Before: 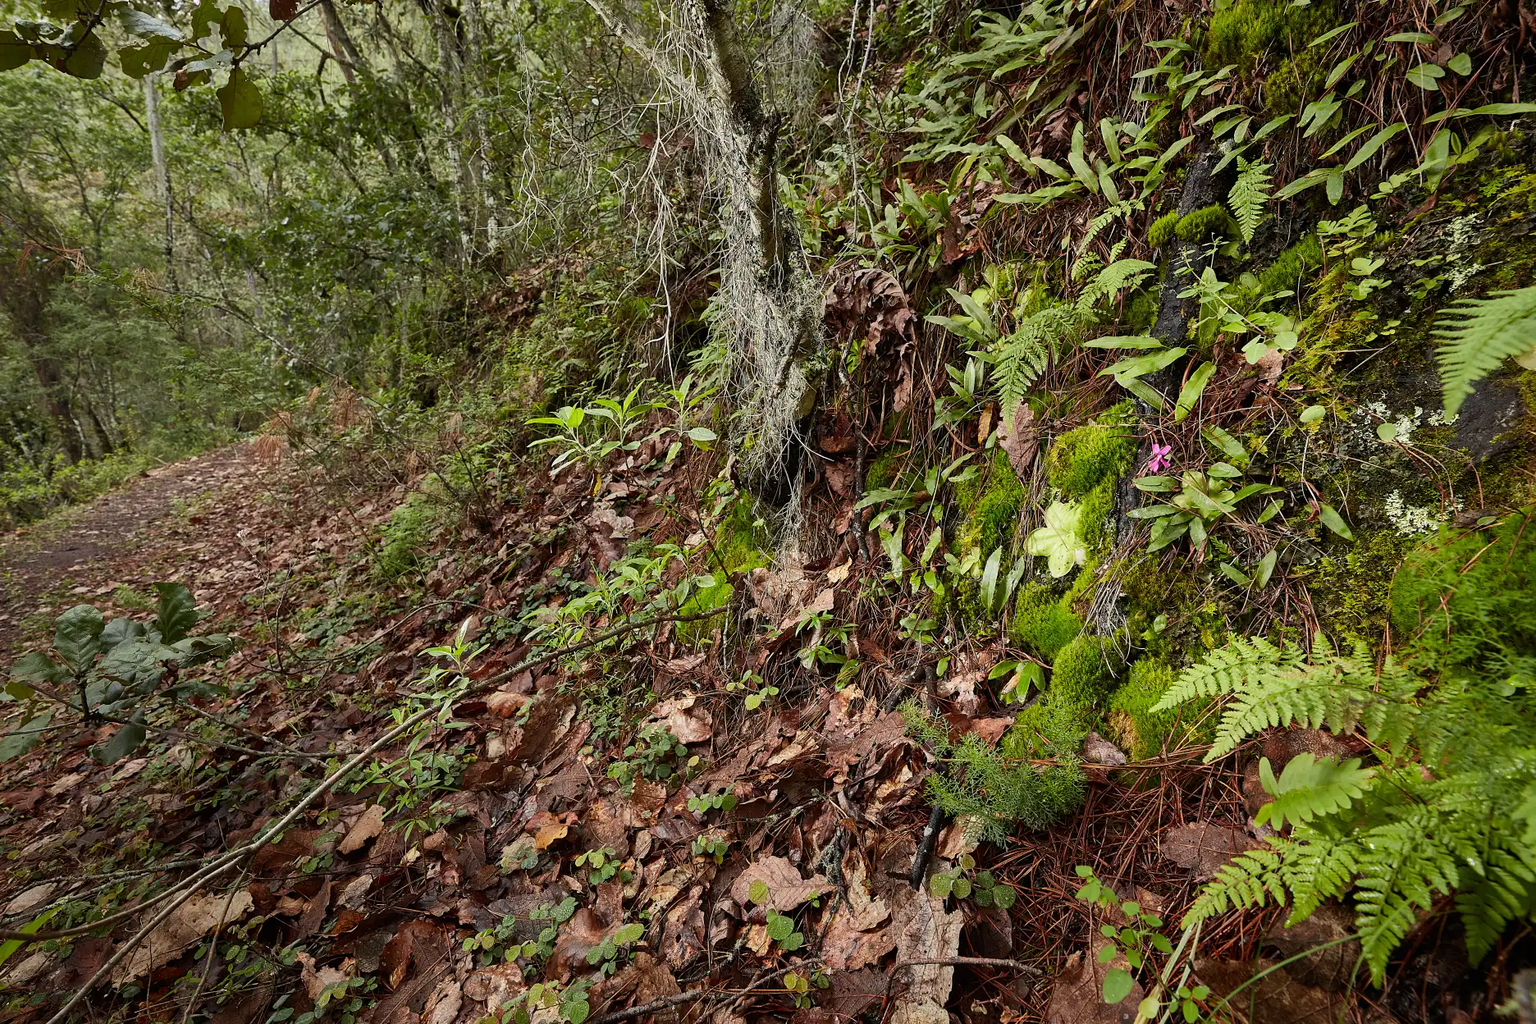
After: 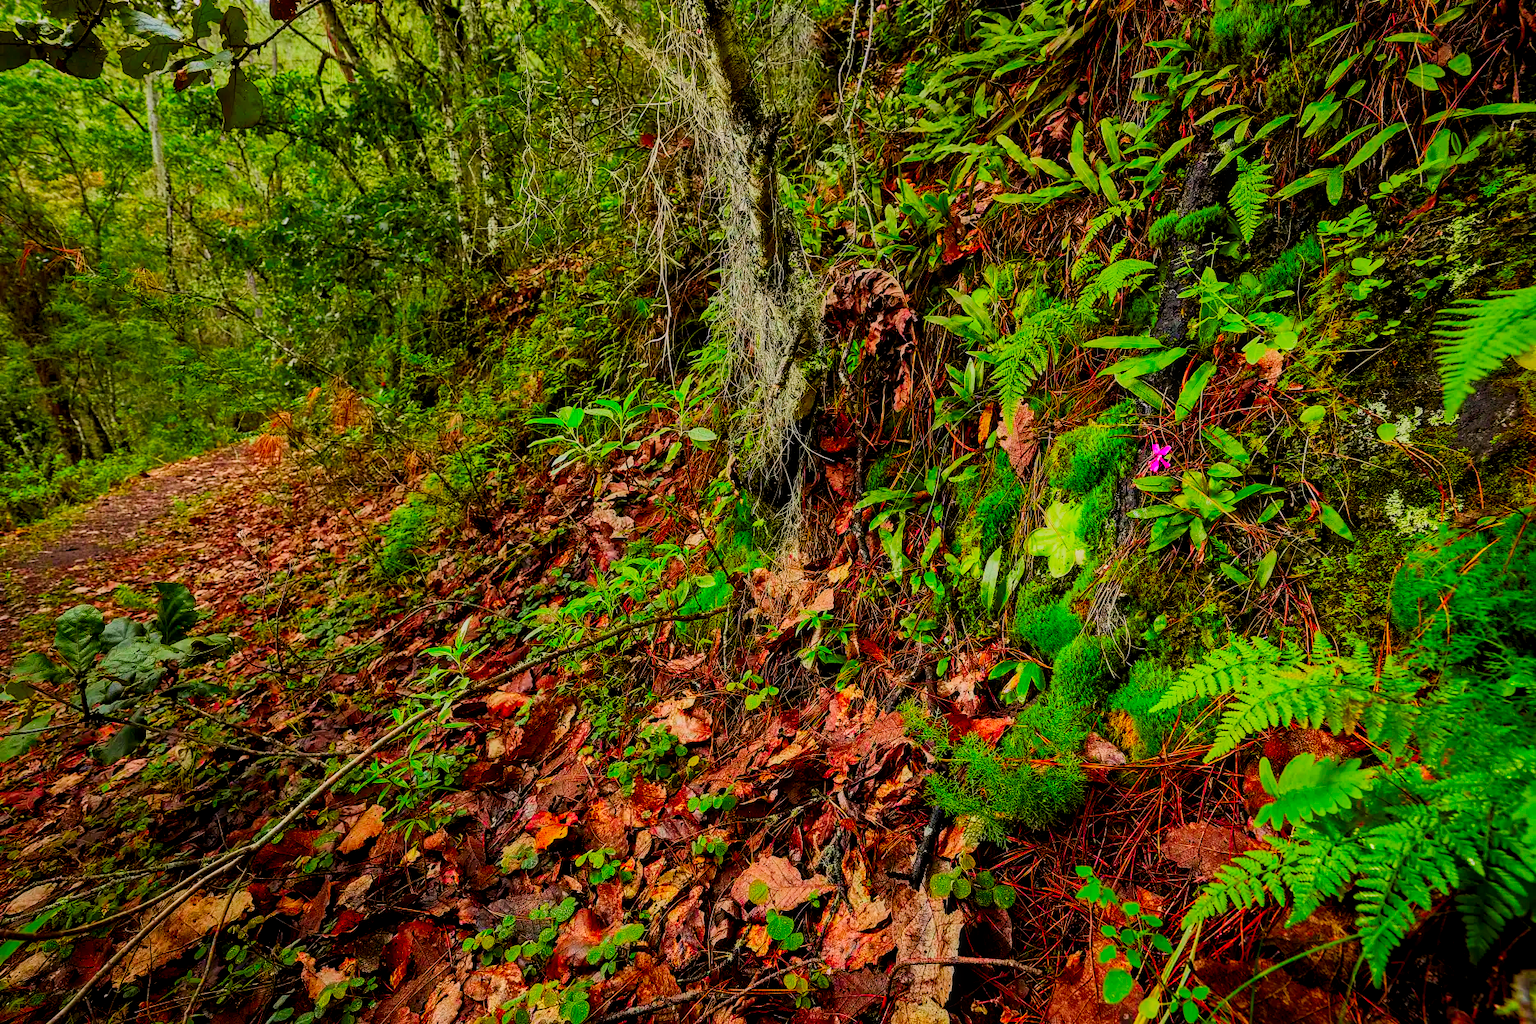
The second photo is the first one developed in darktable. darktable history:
filmic rgb: black relative exposure -7.65 EV, white relative exposure 4.56 EV, hardness 3.61
local contrast: on, module defaults
rgb curve: curves: ch0 [(0, 0) (0.078, 0.051) (0.929, 0.956) (1, 1)], compensate middle gray true
color correction: saturation 3
